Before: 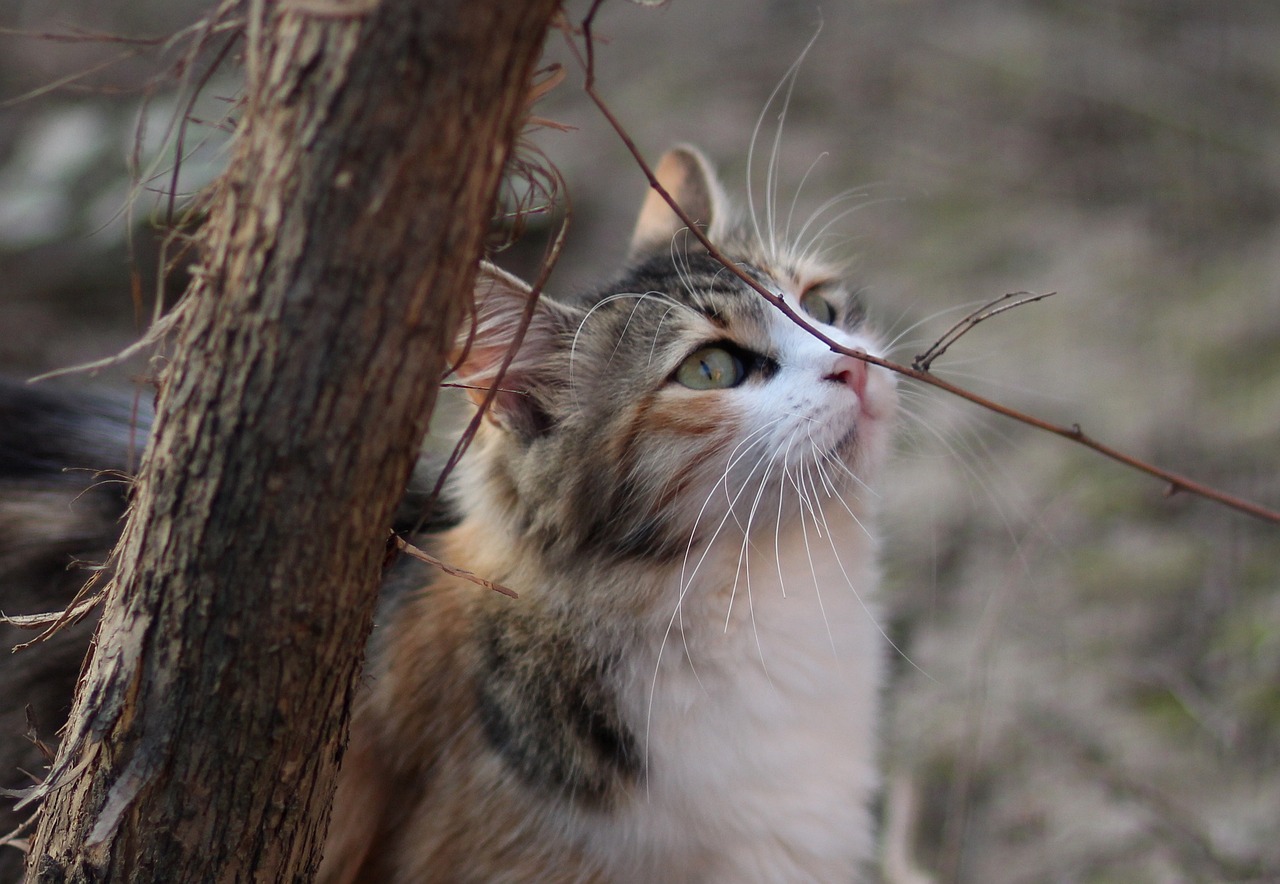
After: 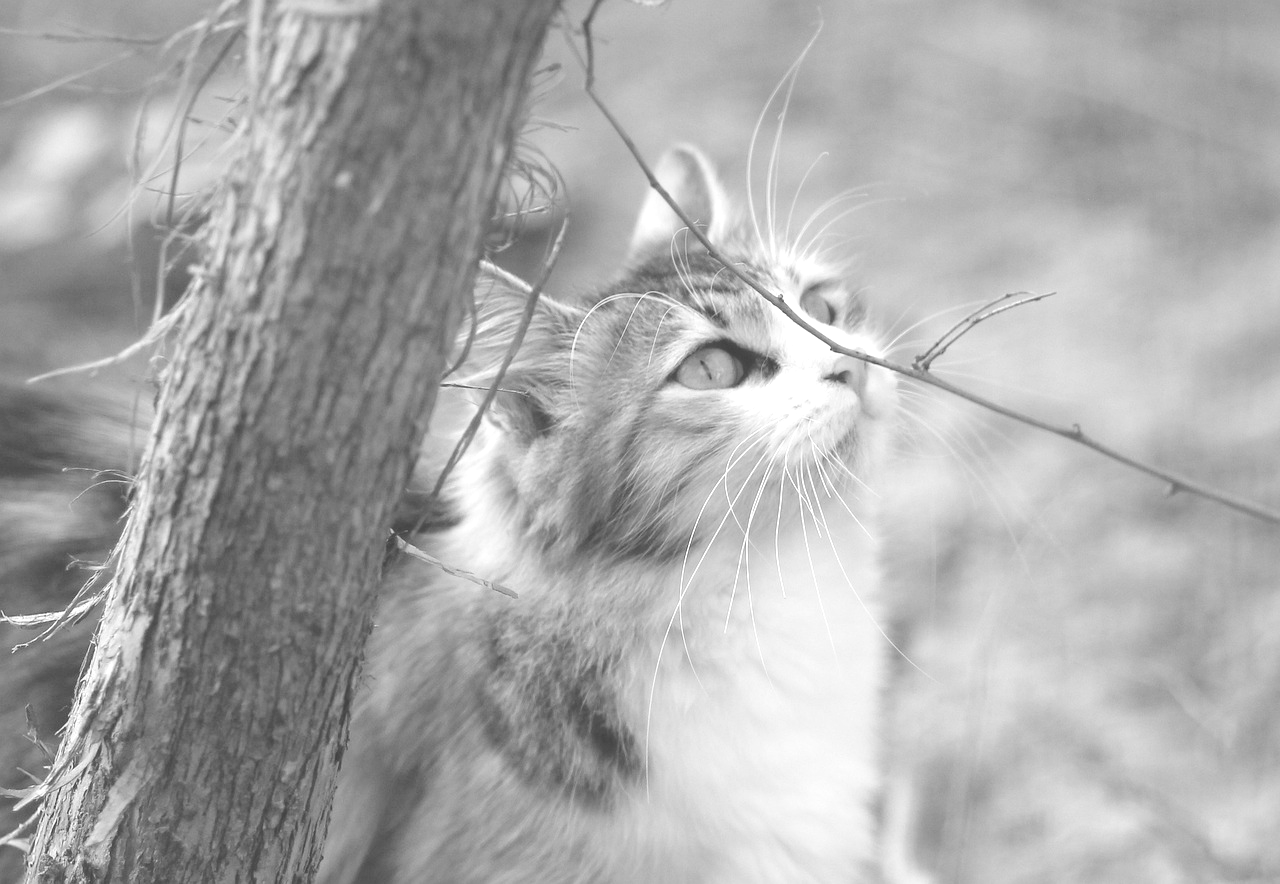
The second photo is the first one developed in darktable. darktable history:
contrast brightness saturation: brightness 0.15
color correction: highlights a* -3.28, highlights b* -6.24, shadows a* 3.1, shadows b* 5.19
monochrome: a 14.95, b -89.96
colorize: hue 28.8°, source mix 100%
